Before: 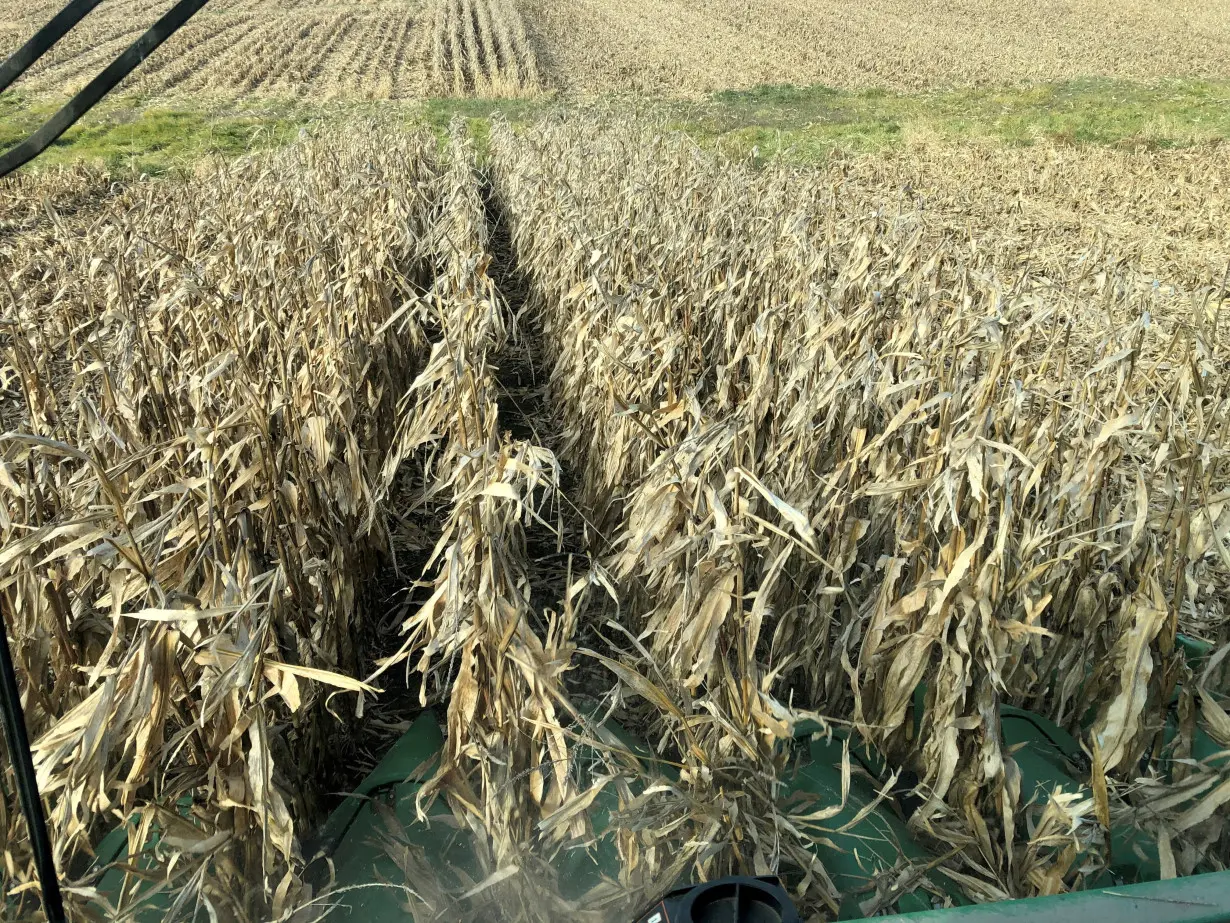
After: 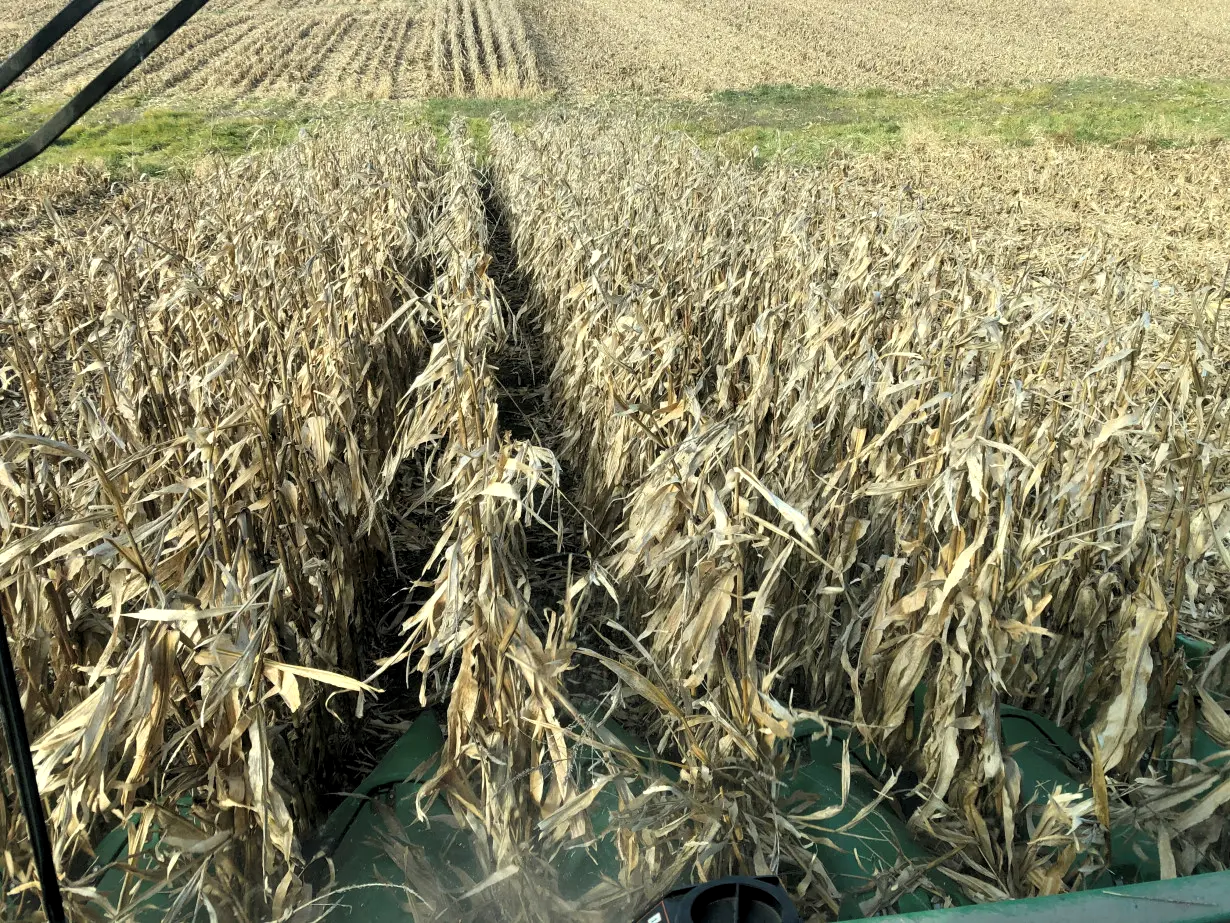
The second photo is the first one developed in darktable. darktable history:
levels: gray 50.83%, levels [0.016, 0.492, 0.969]
